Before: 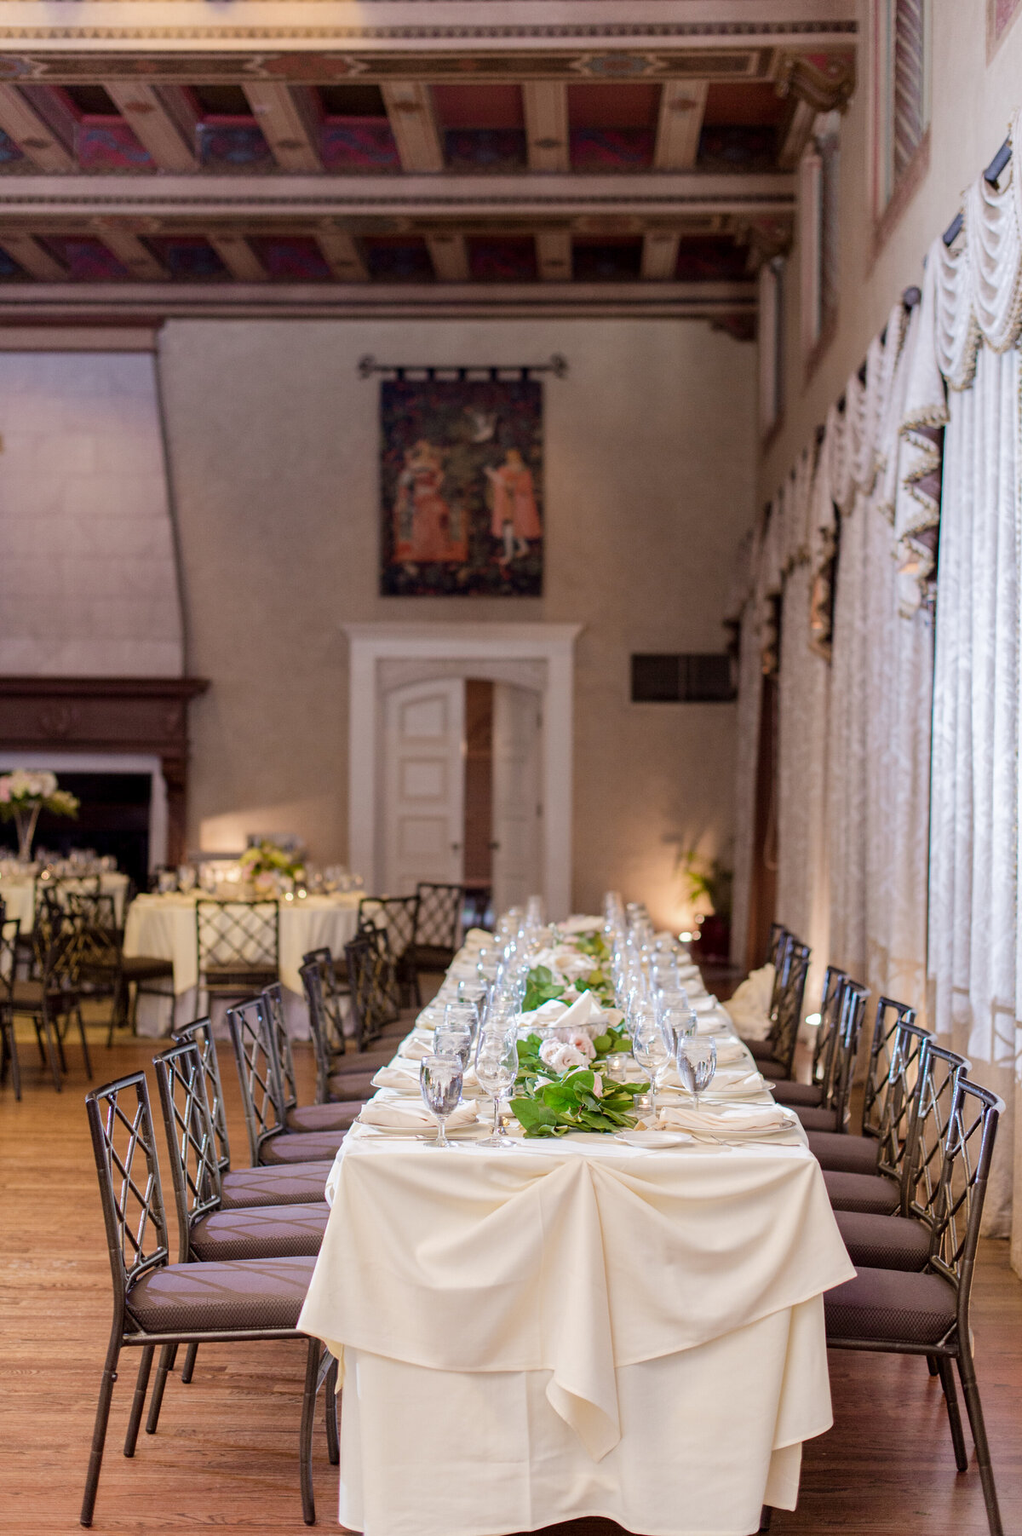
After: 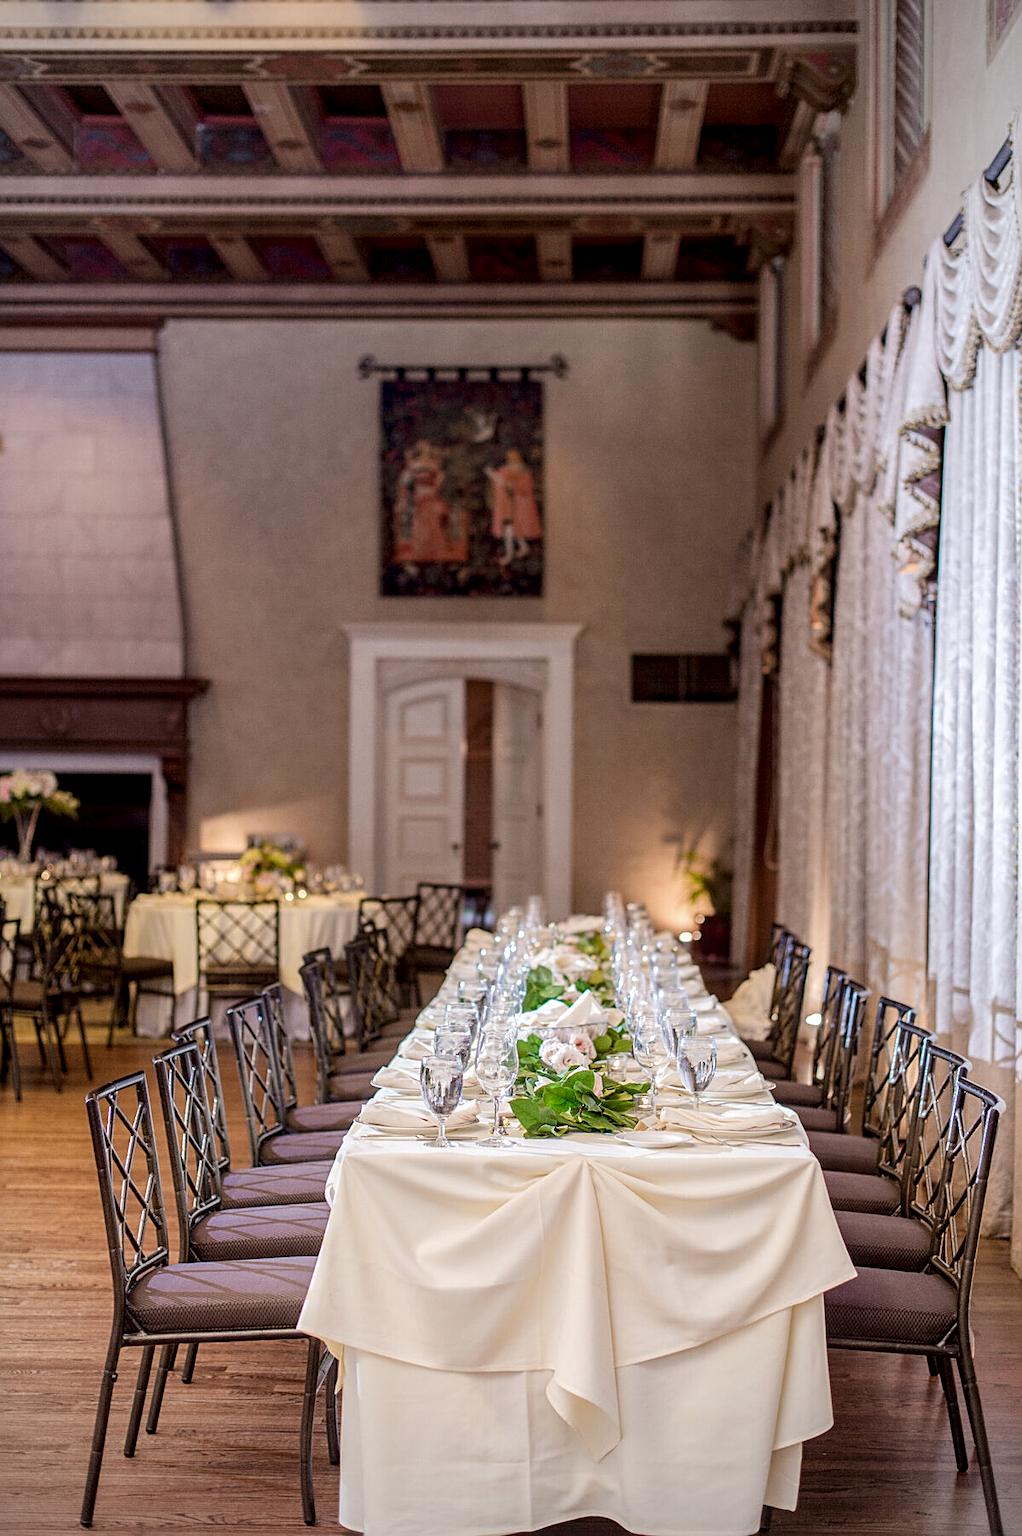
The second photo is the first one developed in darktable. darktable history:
vignetting: on, module defaults
local contrast: on, module defaults
sharpen: on, module defaults
contrast brightness saturation: contrast 0.079, saturation 0.02
